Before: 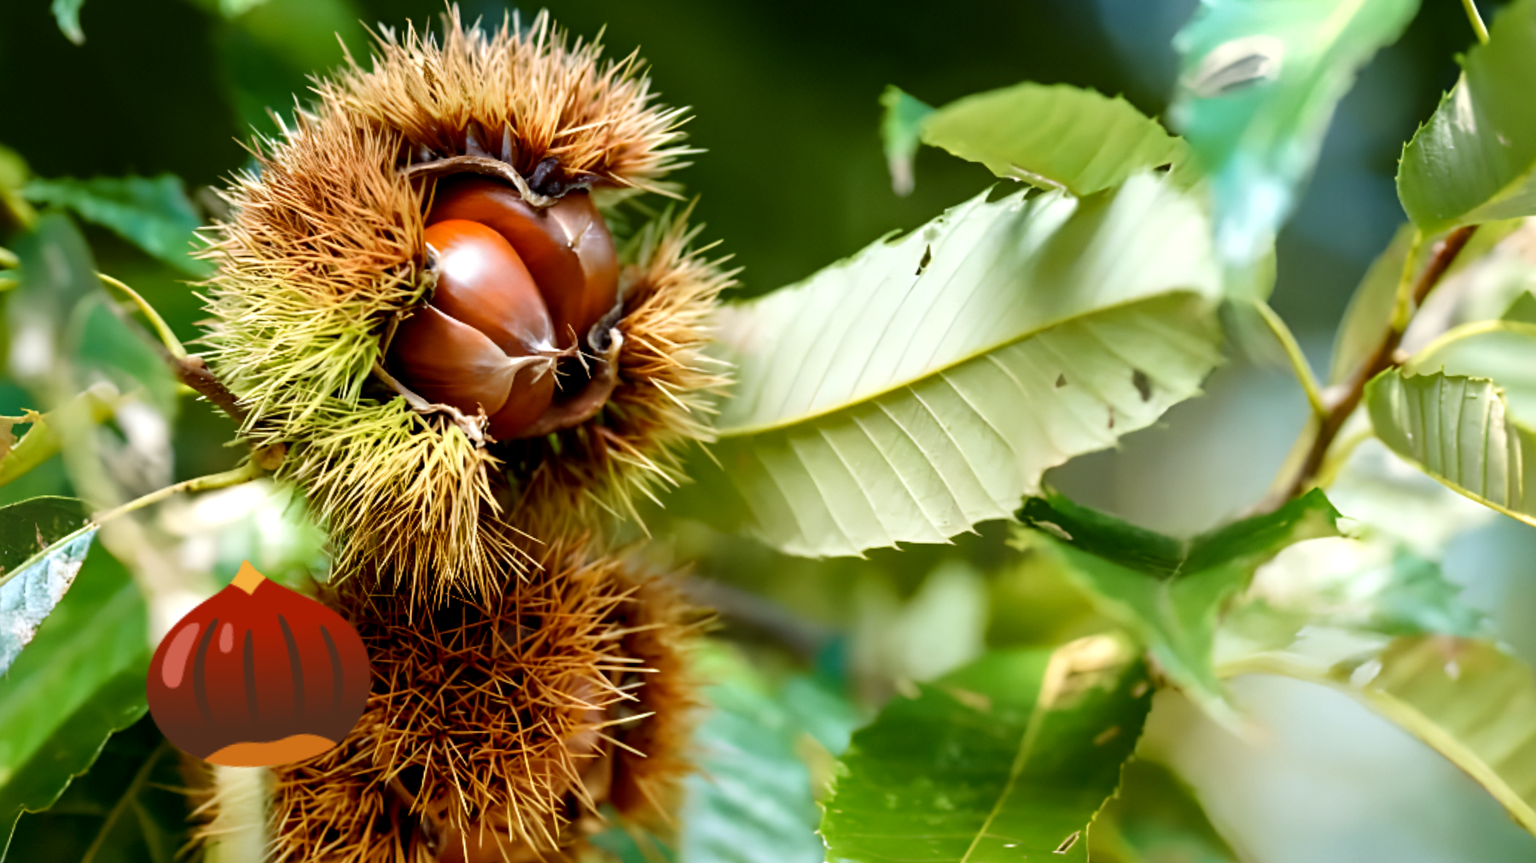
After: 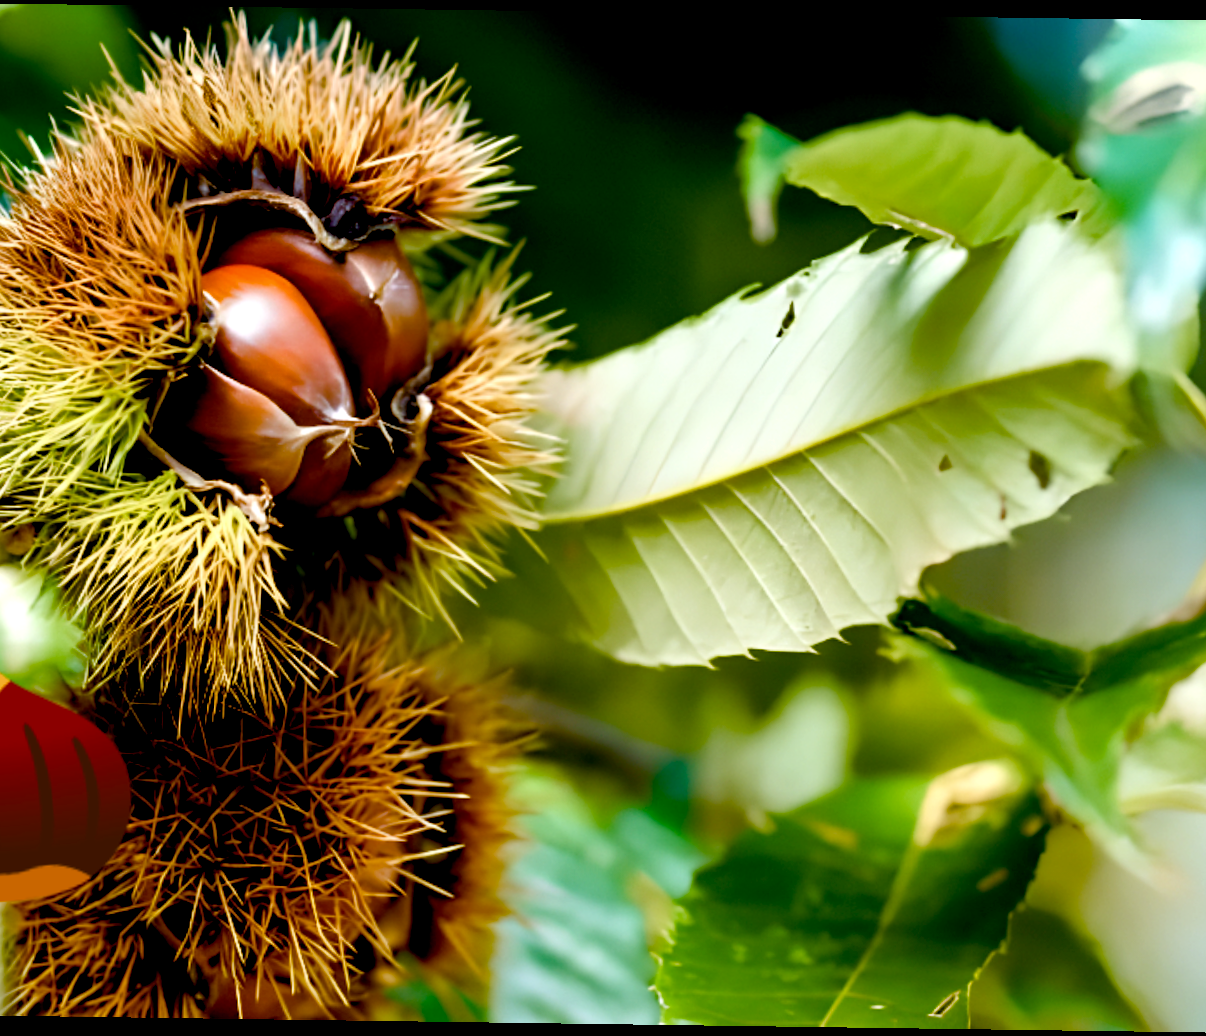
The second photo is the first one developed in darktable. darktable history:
crop: left 16.899%, right 16.556%
white balance: emerald 1
rotate and perspective: rotation 0.8°, automatic cropping off
color balance rgb: shadows lift › luminance -9.41%, highlights gain › luminance 17.6%, global offset › luminance -1.45%, perceptual saturation grading › highlights -17.77%, perceptual saturation grading › mid-tones 33.1%, perceptual saturation grading › shadows 50.52%, global vibrance 24.22%
exposure: exposure -0.21 EV, compensate highlight preservation false
